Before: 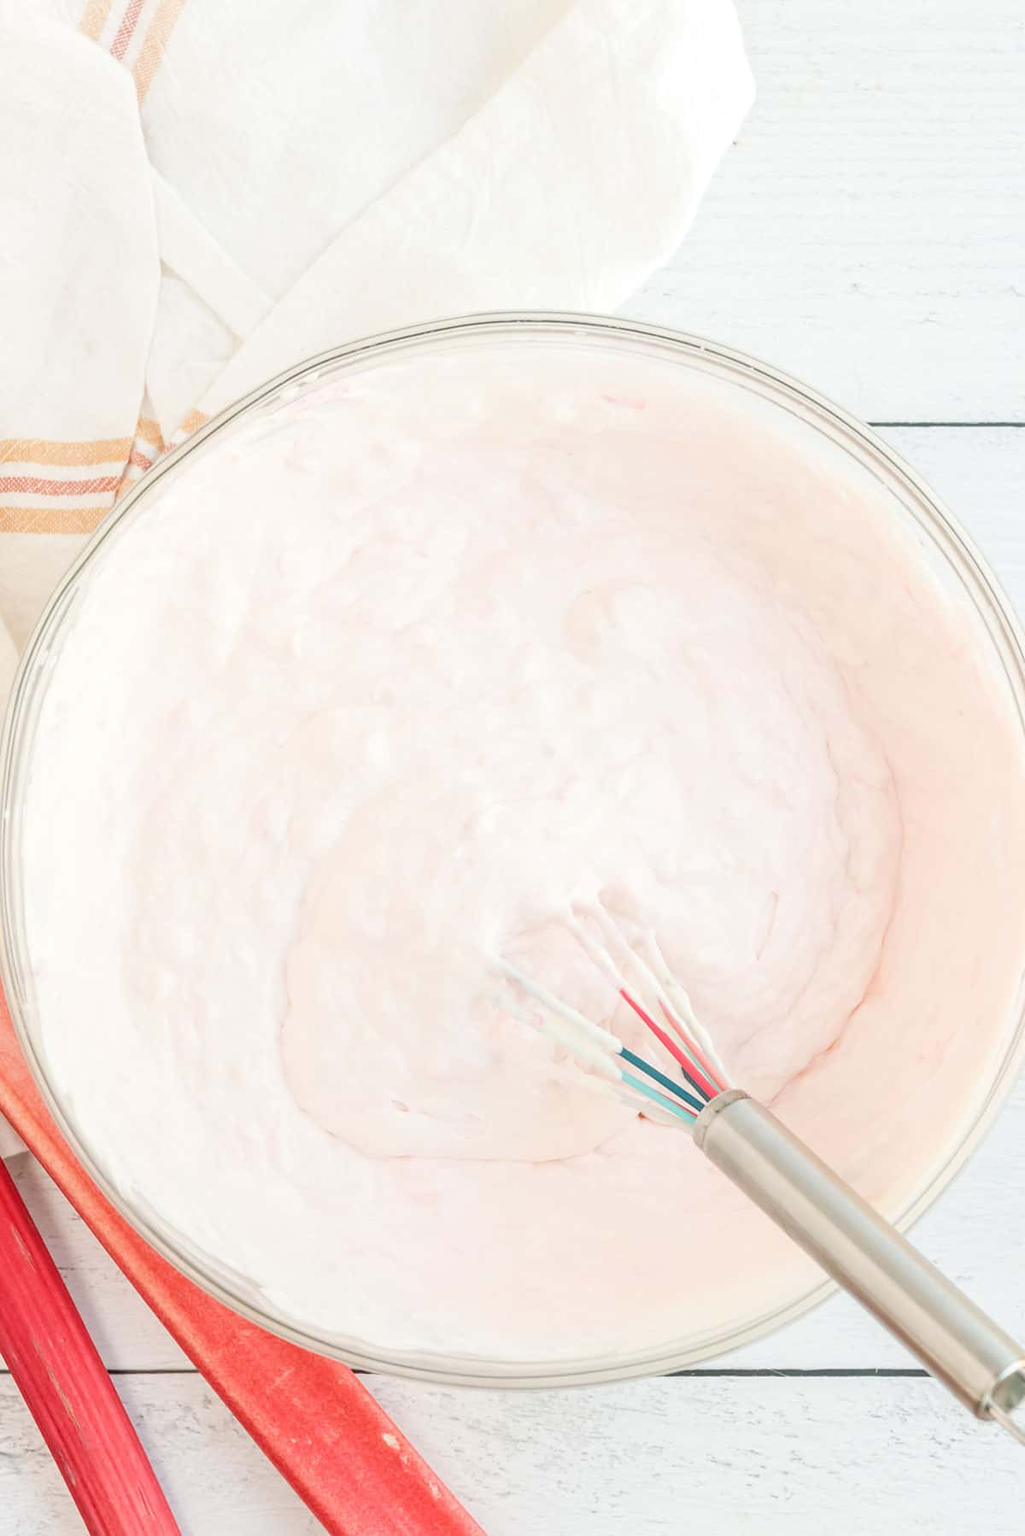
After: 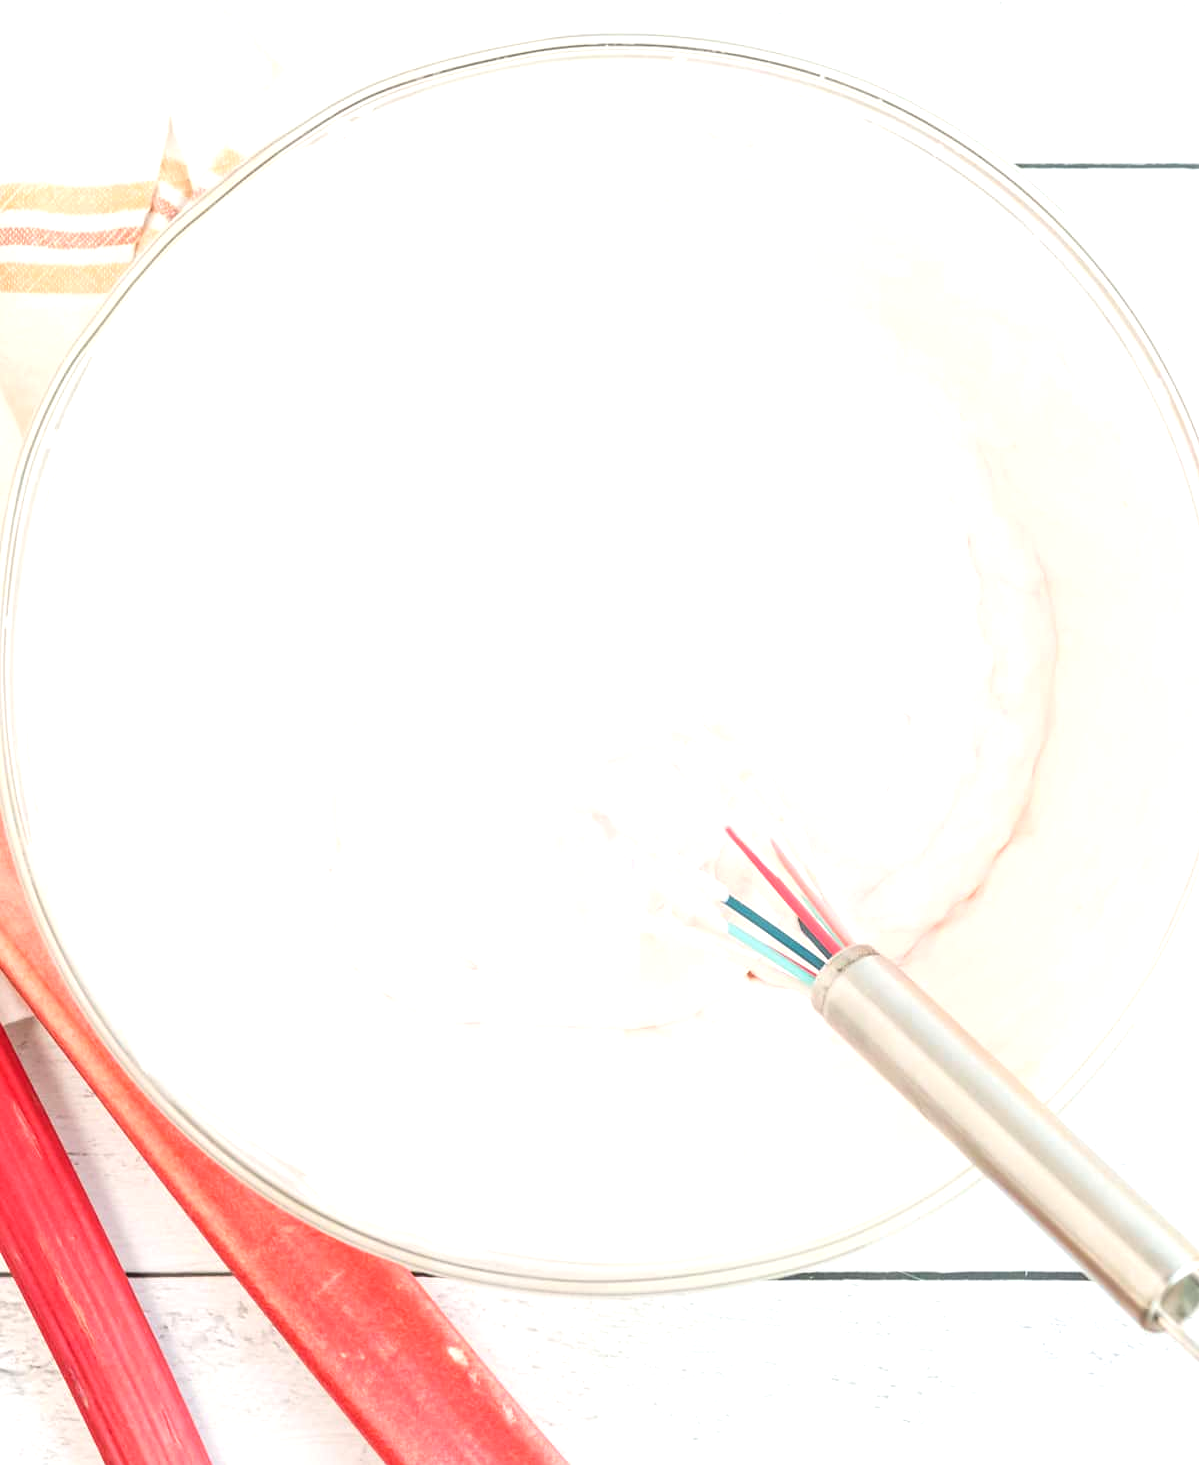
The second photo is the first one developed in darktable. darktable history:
exposure: black level correction 0, exposure 0.5 EV, compensate highlight preservation false
crop and rotate: top 18.507%
